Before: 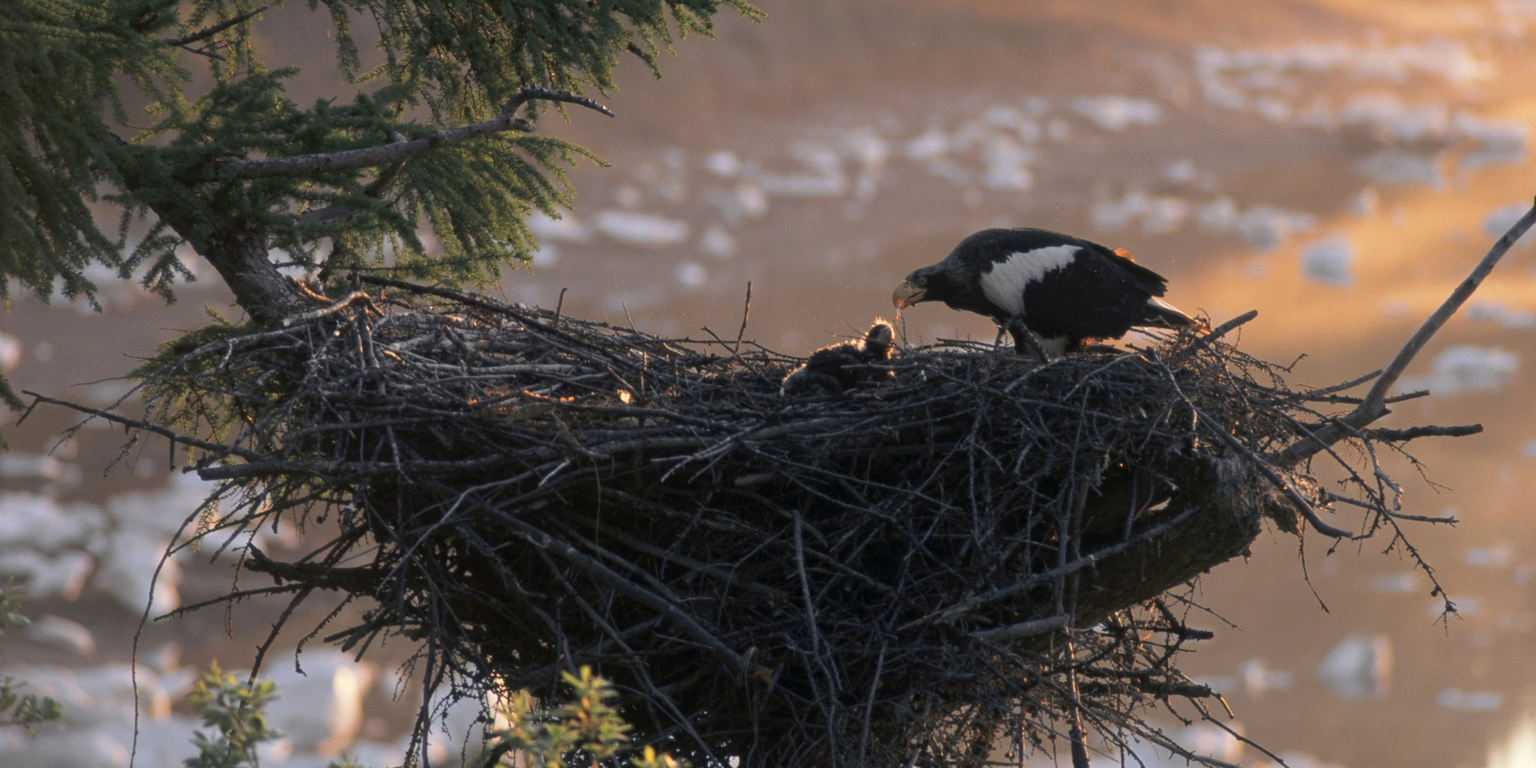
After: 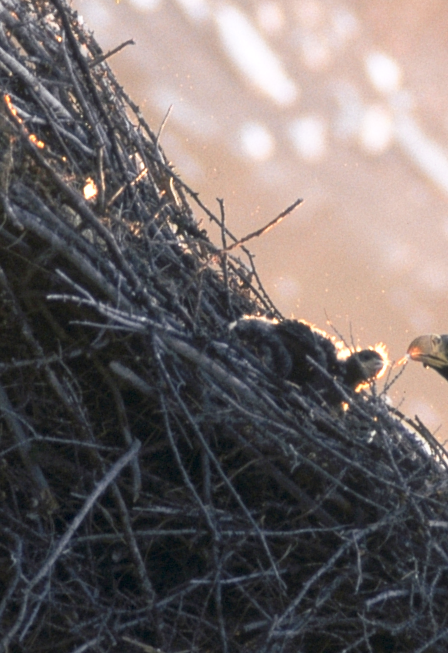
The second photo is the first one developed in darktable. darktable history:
base curve: curves: ch0 [(0, 0) (0.688, 0.865) (1, 1)], preserve colors none
exposure: black level correction 0, exposure 1.095 EV, compensate highlight preservation false
crop and rotate: angle -45.22°, top 16.269%, right 0.93%, bottom 11.648%
tone equalizer: smoothing diameter 24.89%, edges refinement/feathering 14.05, preserve details guided filter
